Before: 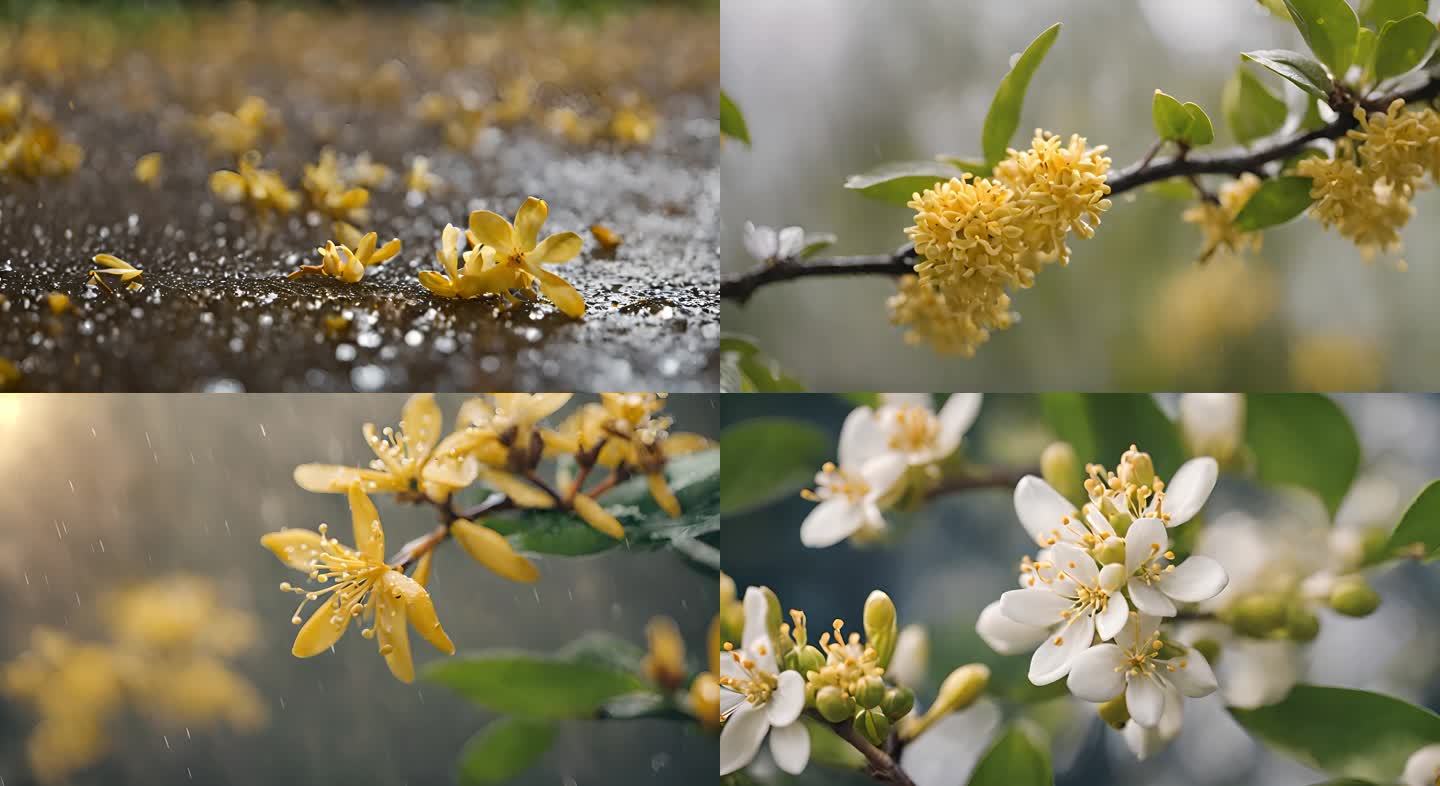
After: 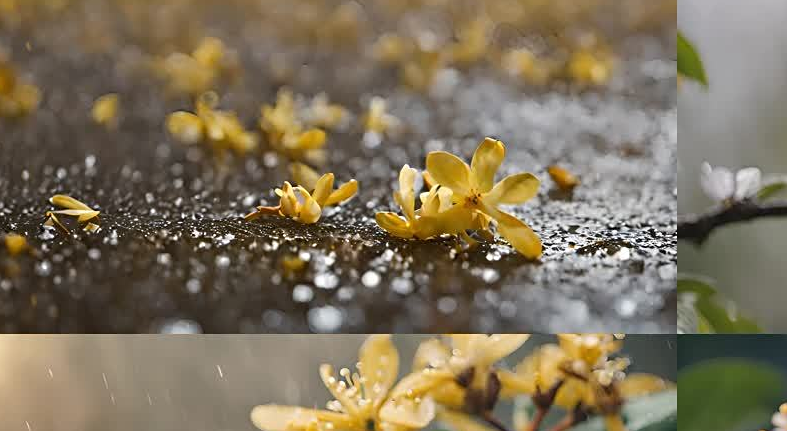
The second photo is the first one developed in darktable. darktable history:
sharpen: amount 0.2
crop and rotate: left 3.047%, top 7.509%, right 42.236%, bottom 37.598%
